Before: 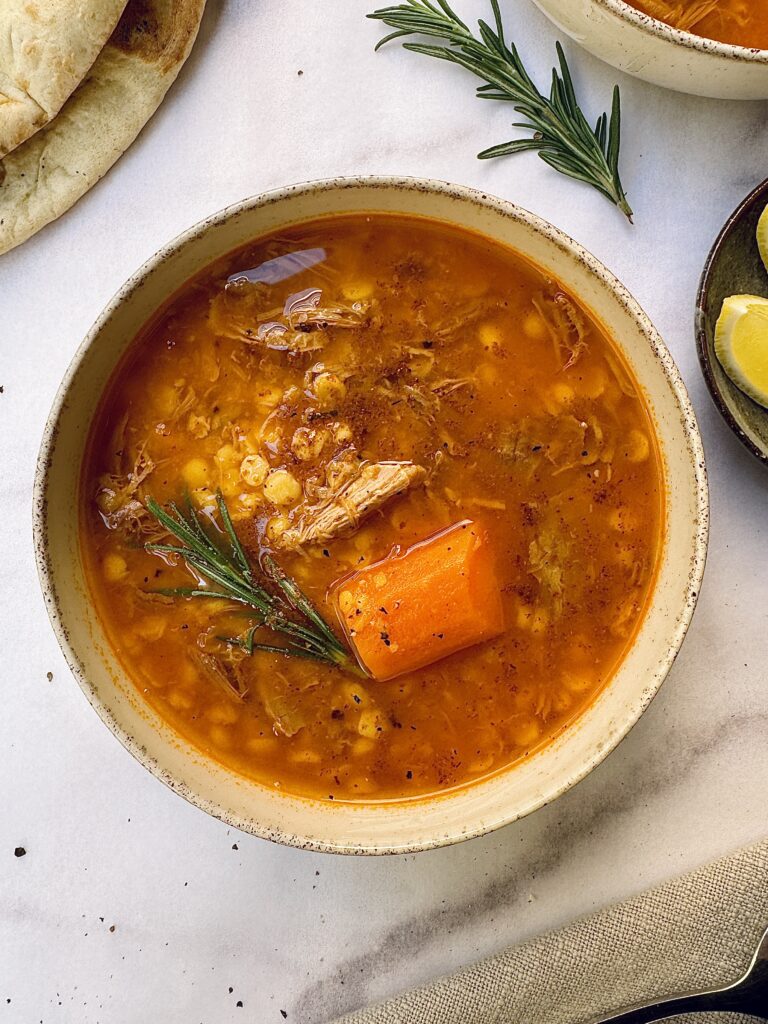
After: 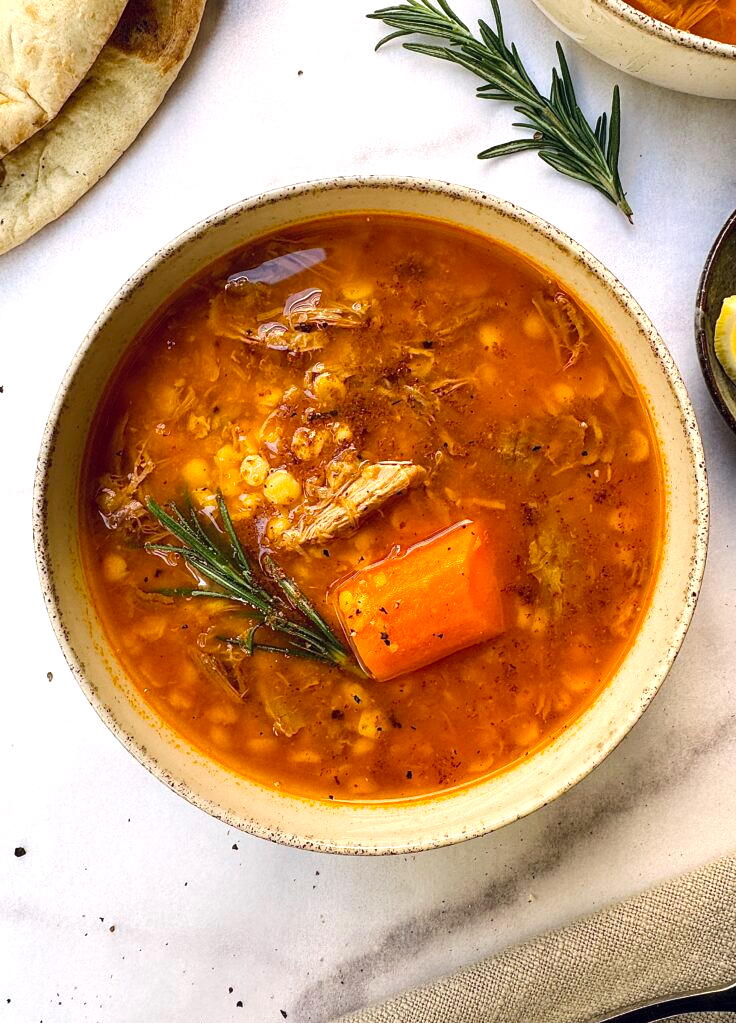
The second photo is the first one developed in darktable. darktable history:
tone equalizer: -8 EV -0.417 EV, -7 EV -0.389 EV, -6 EV -0.333 EV, -5 EV -0.222 EV, -3 EV 0.222 EV, -2 EV 0.333 EV, -1 EV 0.389 EV, +0 EV 0.417 EV, edges refinement/feathering 500, mask exposure compensation -1.25 EV, preserve details no
crop: right 4.126%, bottom 0.031%
